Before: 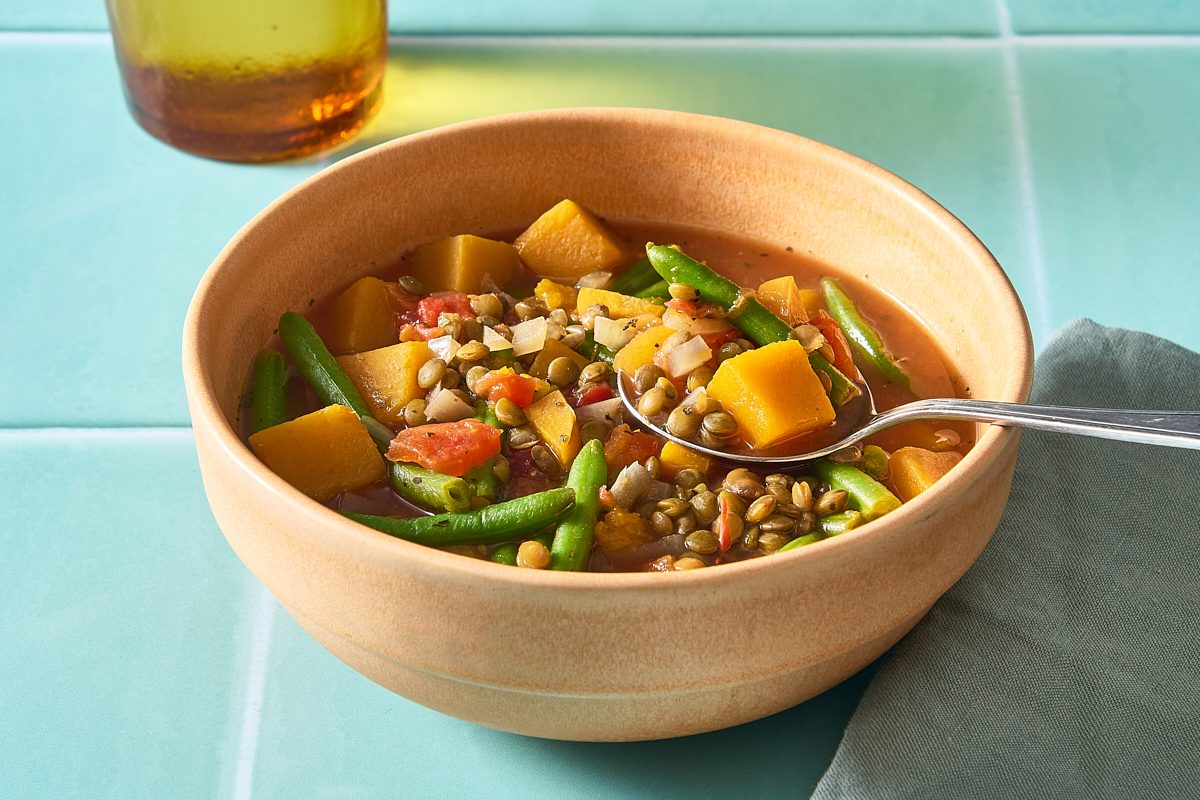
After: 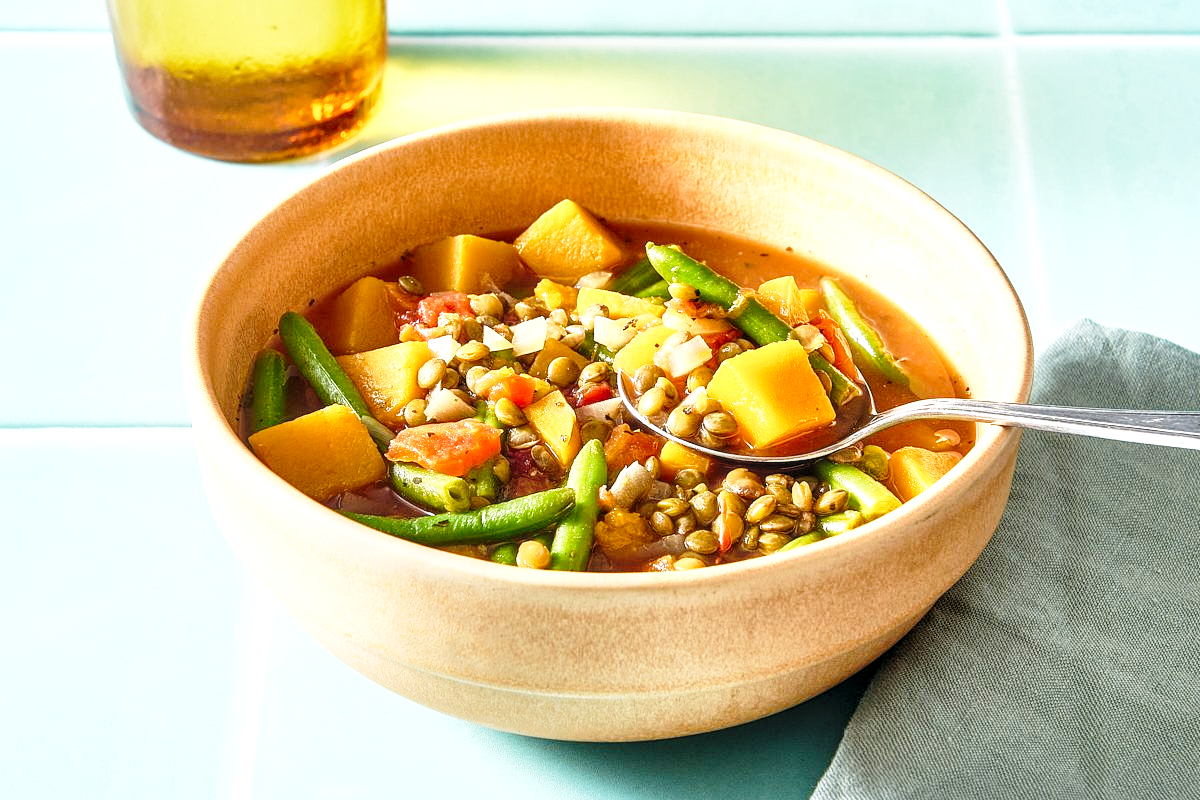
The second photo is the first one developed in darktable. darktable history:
base curve: curves: ch0 [(0, 0) (0.028, 0.03) (0.121, 0.232) (0.46, 0.748) (0.859, 0.968) (1, 1)], preserve colors none
exposure: black level correction 0, exposure 0.5 EV, compensate highlight preservation false
local contrast: on, module defaults
levels: mode automatic, black 0.027%
